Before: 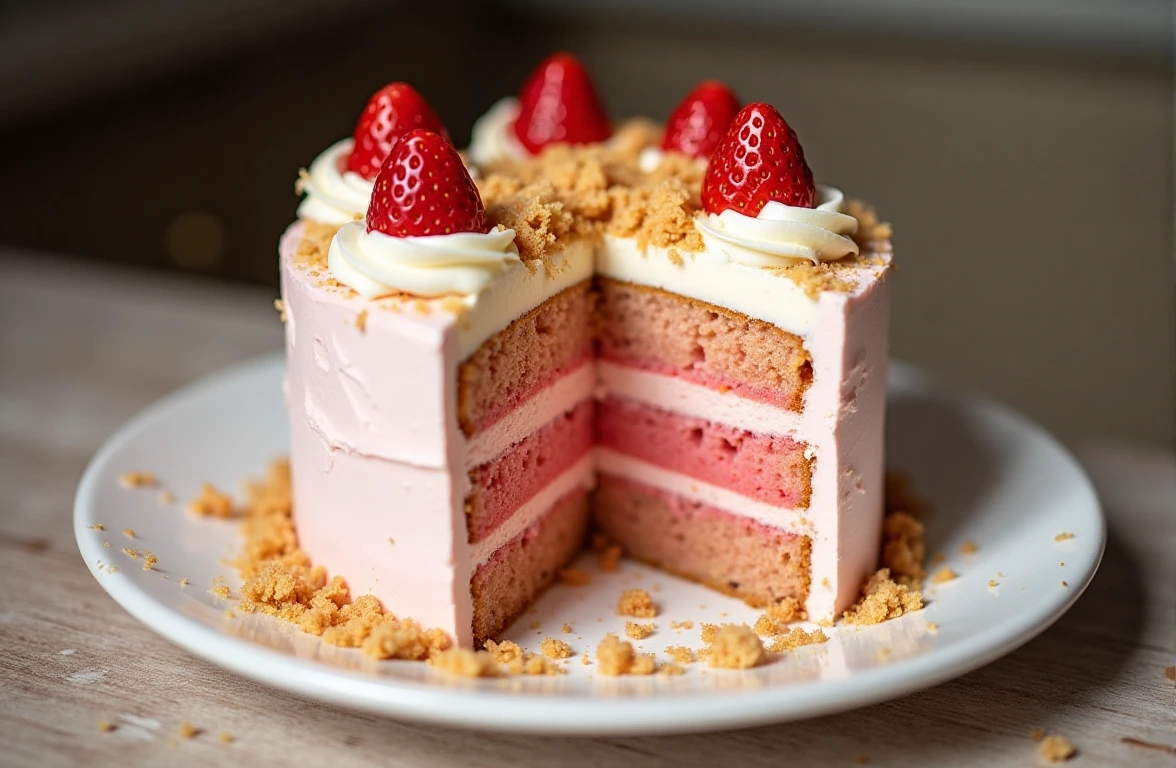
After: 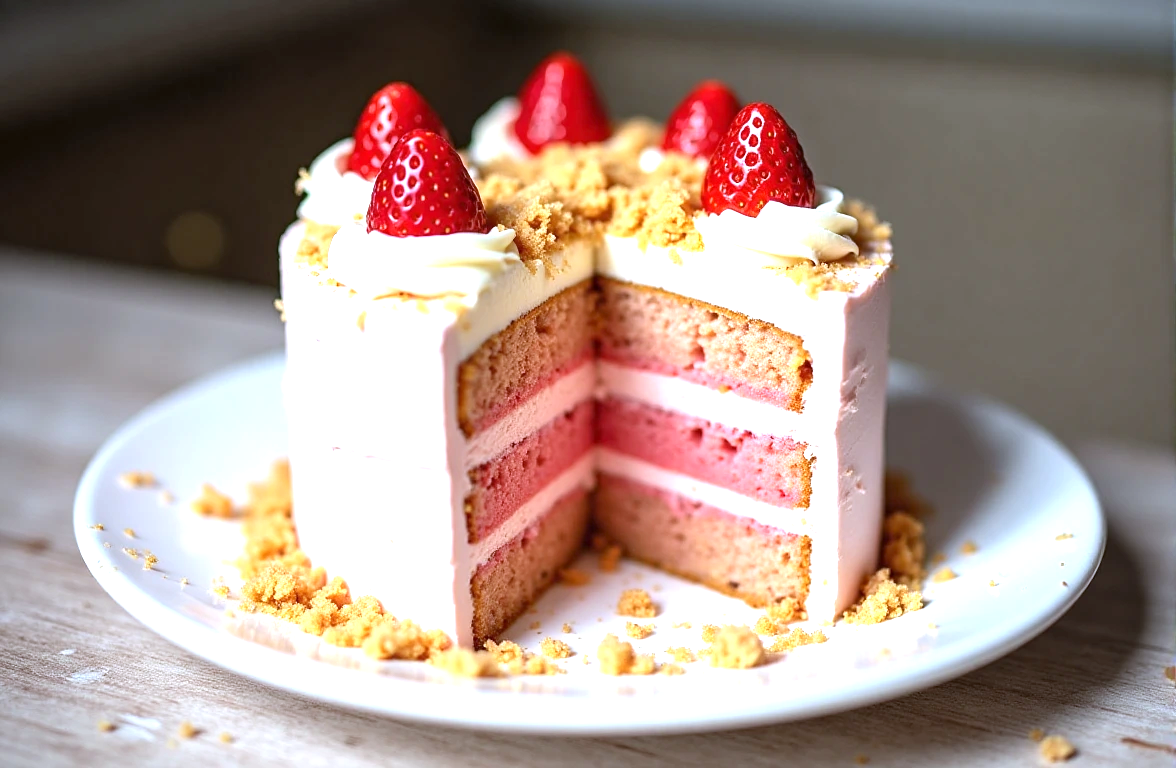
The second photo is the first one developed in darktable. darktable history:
white balance: red 0.926, green 1.003, blue 1.133
exposure: exposure 1 EV, compensate highlight preservation false
